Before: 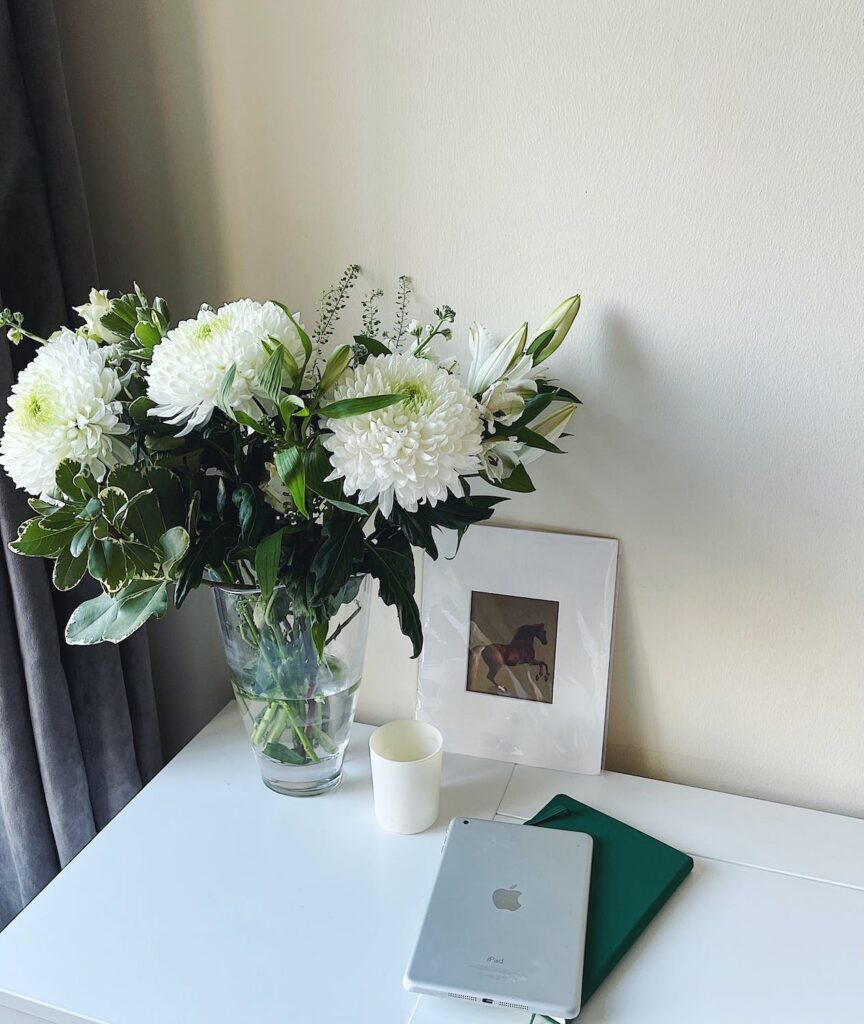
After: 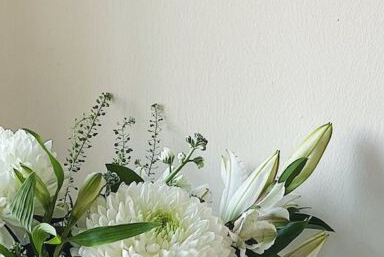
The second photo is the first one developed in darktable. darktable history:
crop: left 28.72%, top 16.827%, right 26.812%, bottom 57.984%
